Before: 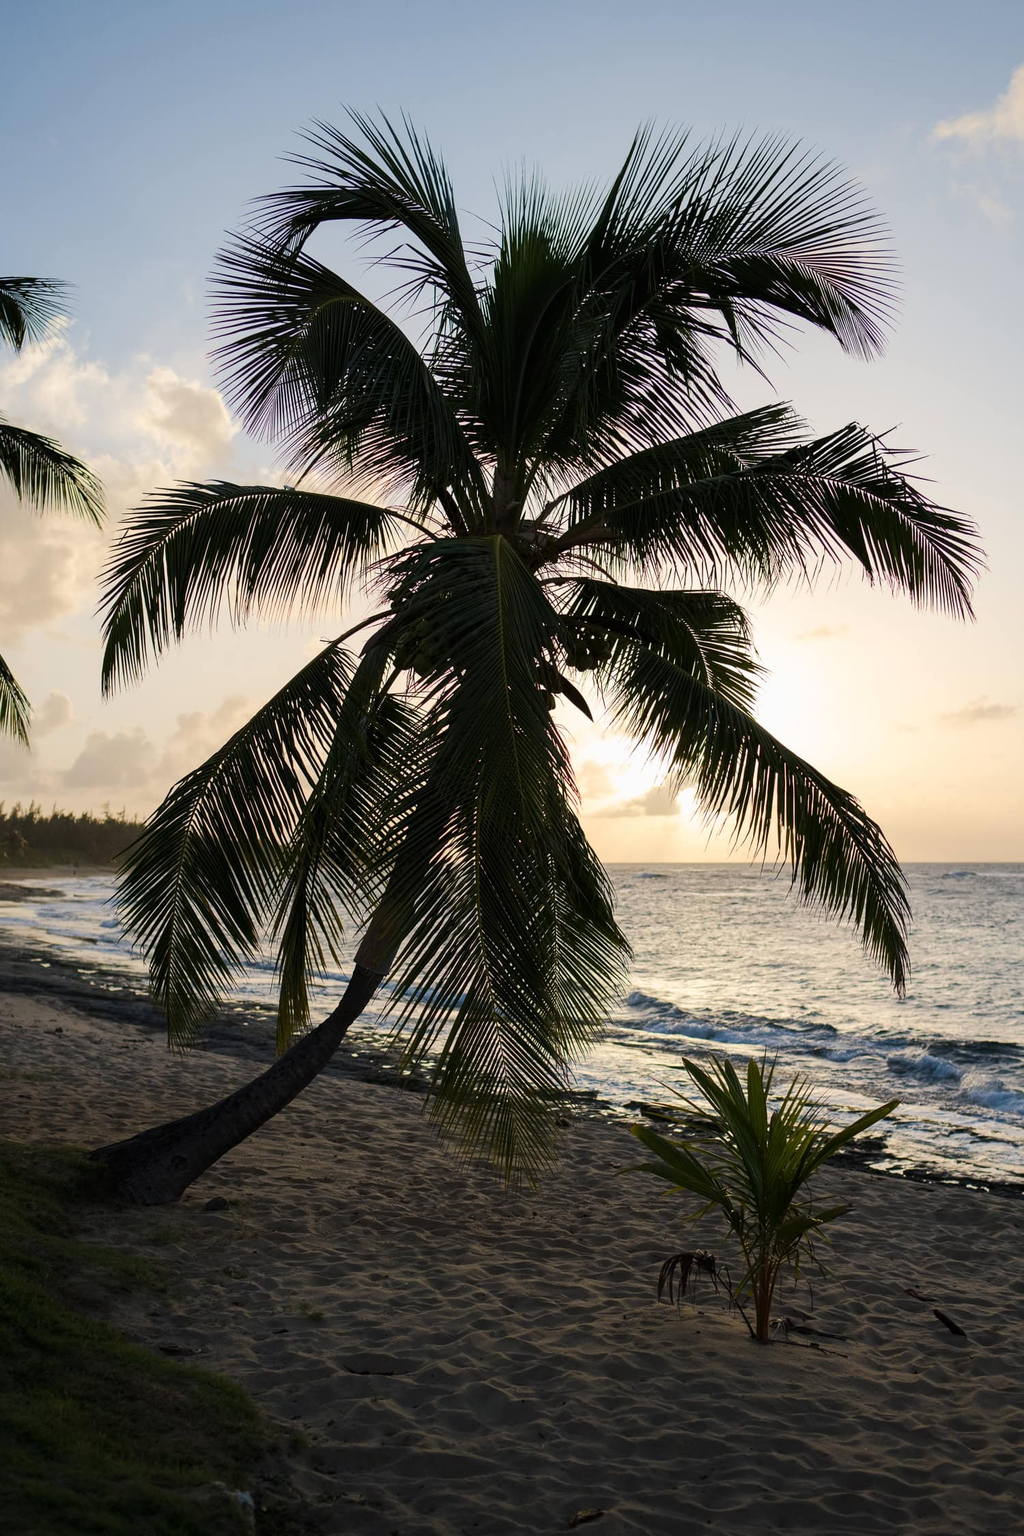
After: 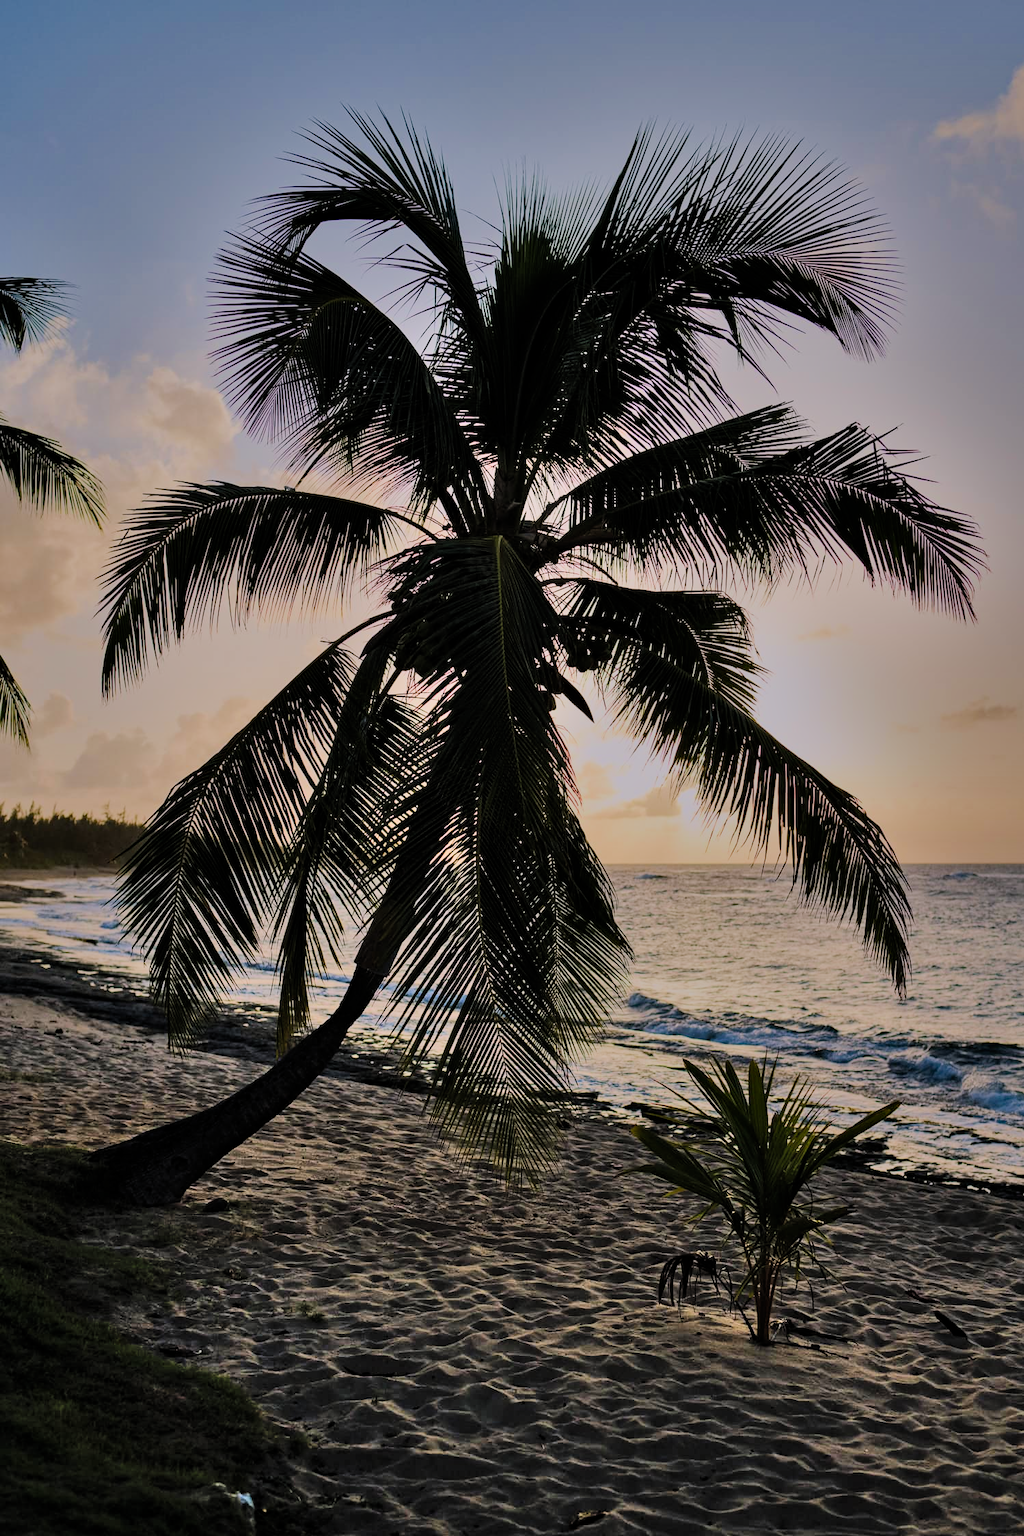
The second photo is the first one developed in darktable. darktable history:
crop: bottom 0.067%
haze removal: compatibility mode true, adaptive false
color balance rgb: highlights gain › chroma 1.554%, highlights gain › hue 306.64°, perceptual saturation grading › global saturation 0.109%, global vibrance 15.087%
filmic rgb: middle gray luminance 29.21%, black relative exposure -10.38 EV, white relative exposure 5.49 EV, threshold 5.99 EV, target black luminance 0%, hardness 3.95, latitude 1.41%, contrast 1.124, highlights saturation mix 4.43%, shadows ↔ highlights balance 14.94%, color science v5 (2021), contrast in shadows safe, contrast in highlights safe, enable highlight reconstruction true
shadows and highlights: shadows 80.7, white point adjustment -9.23, highlights -61.38, soften with gaussian
